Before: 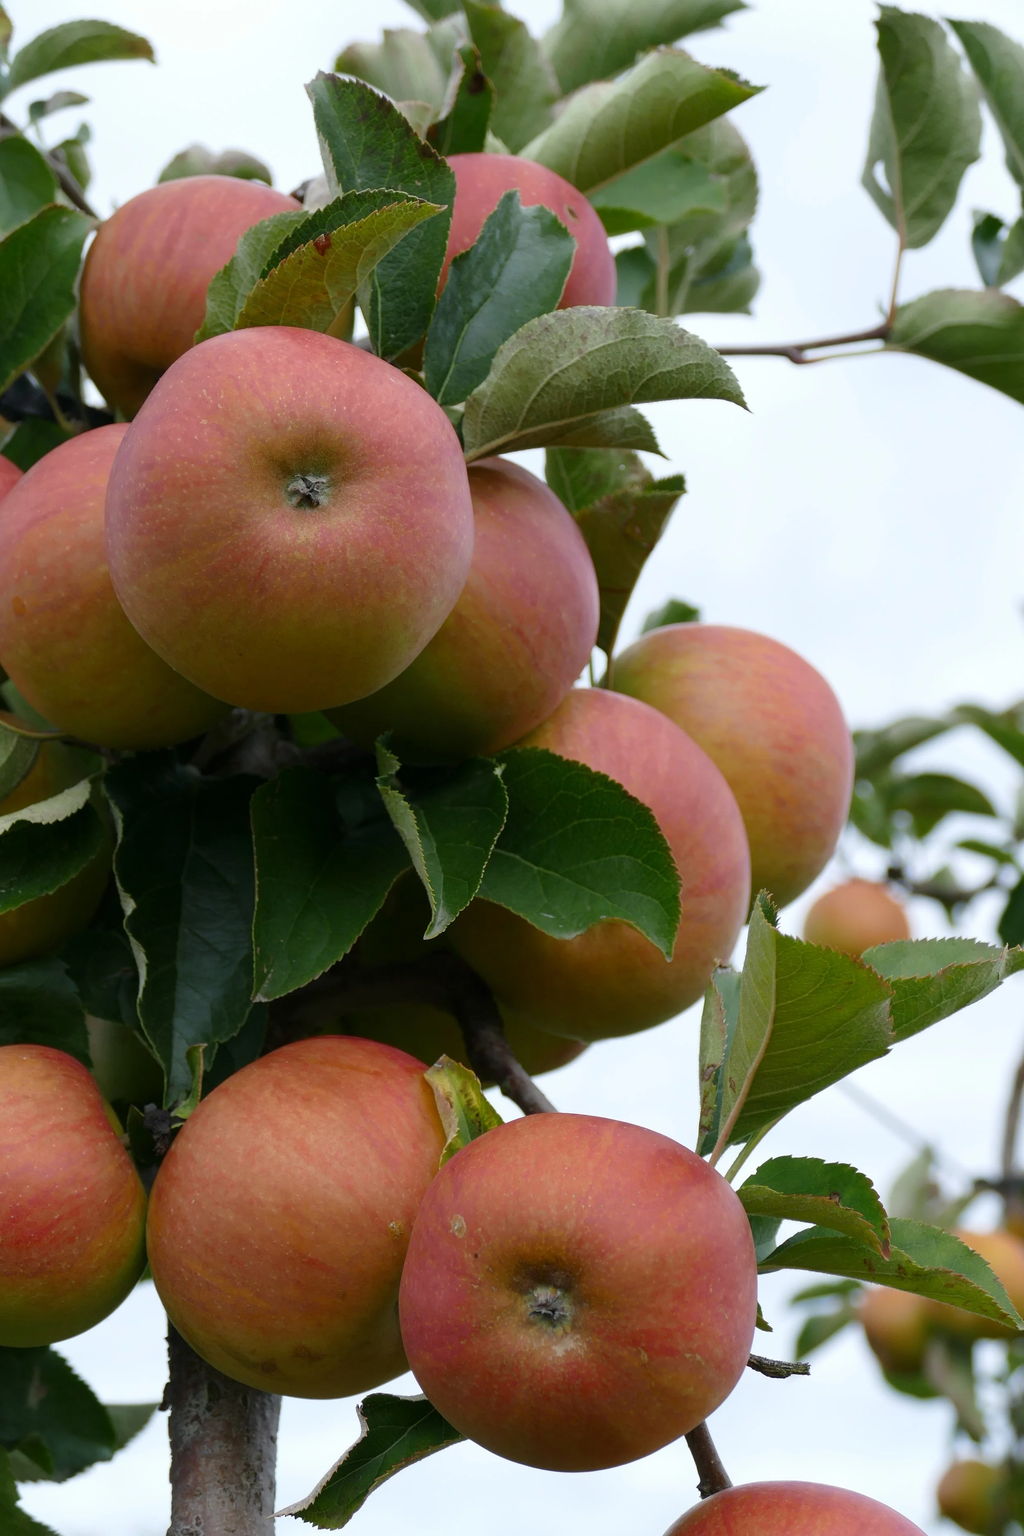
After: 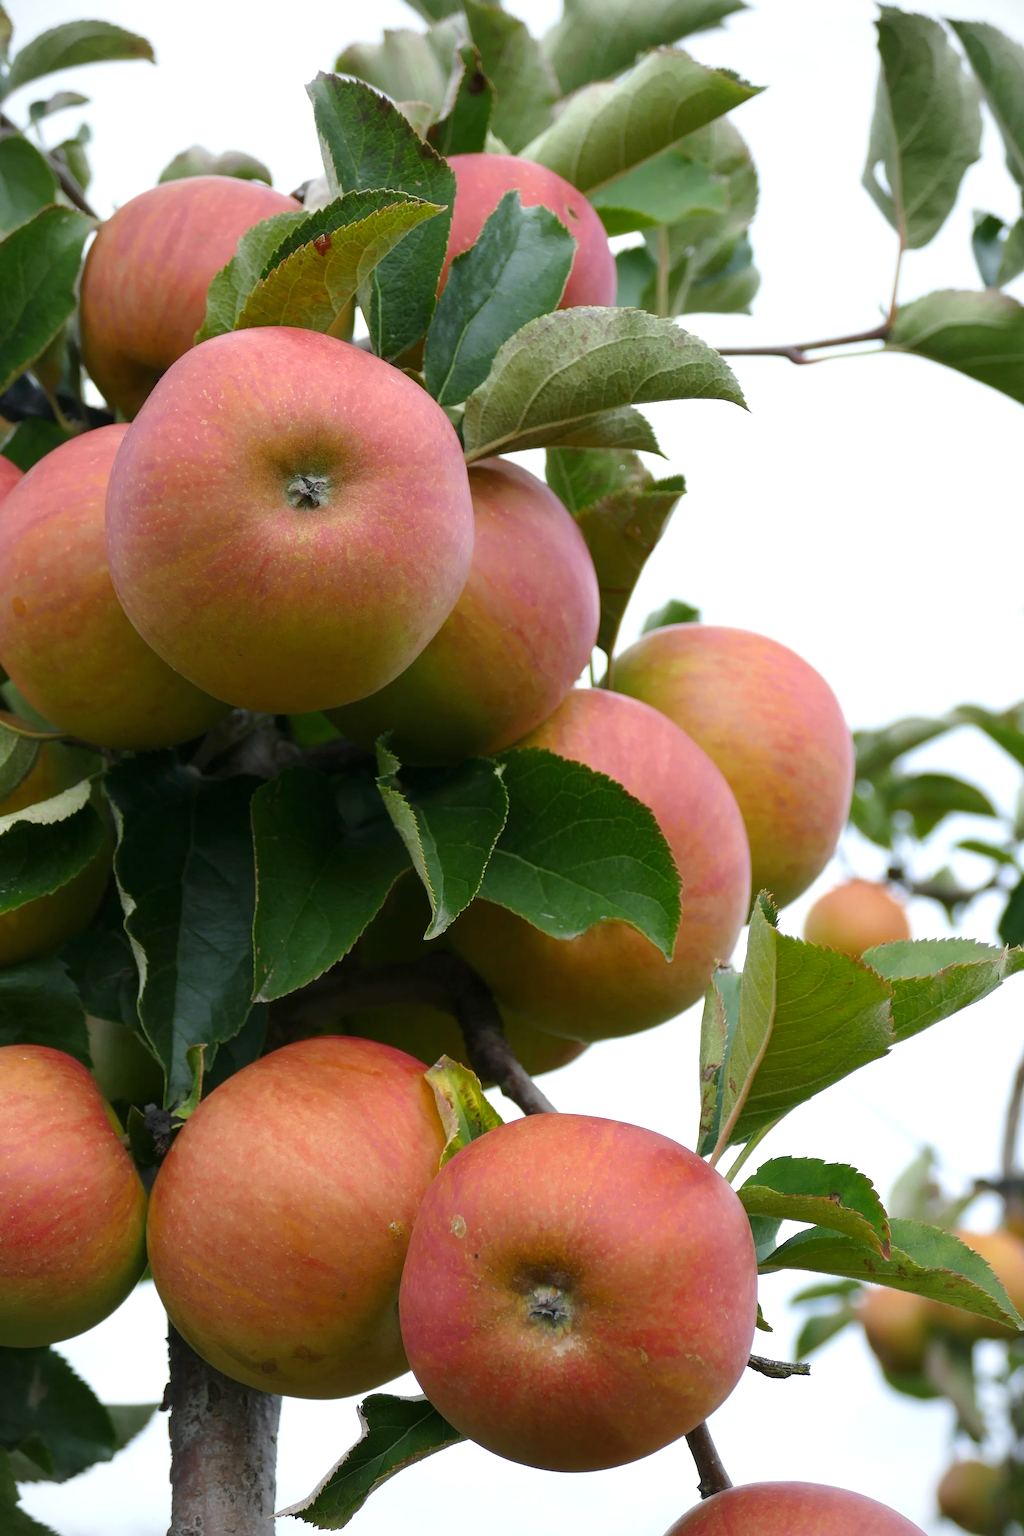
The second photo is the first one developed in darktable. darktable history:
color balance rgb: linear chroma grading › shadows -8.275%, linear chroma grading › global chroma 9.717%, perceptual saturation grading › global saturation -0.733%
vignetting: fall-off start 74.43%, fall-off radius 66.14%, brightness -0.456, saturation -0.312
exposure: black level correction 0, exposure 0.5 EV, compensate highlight preservation false
